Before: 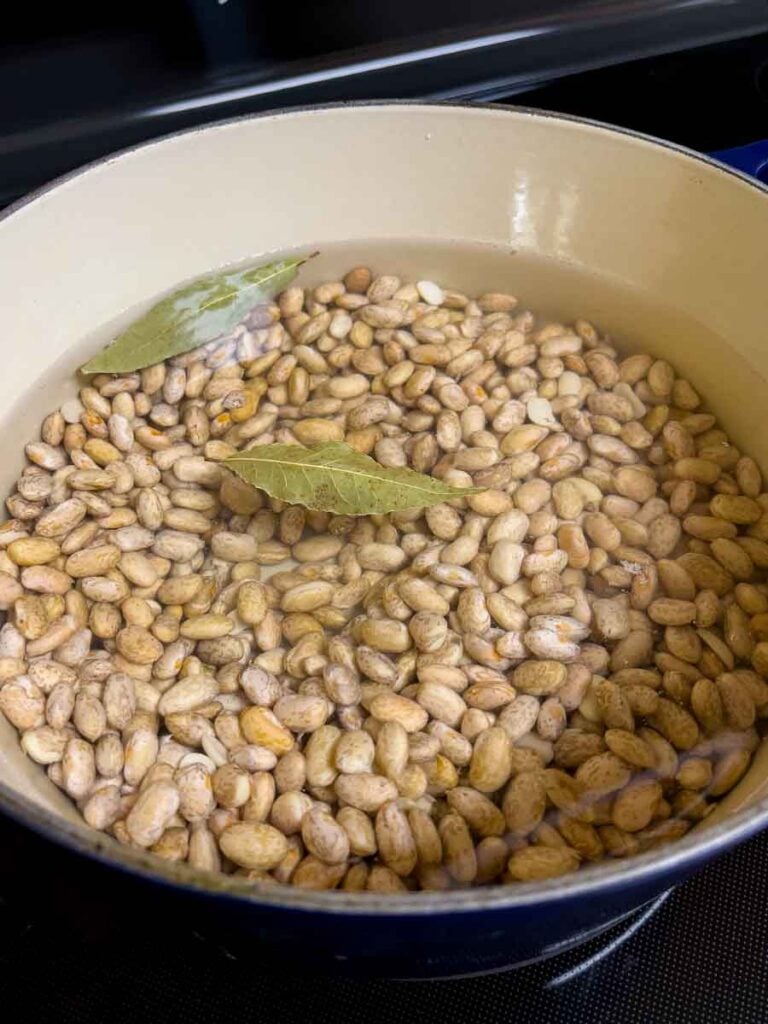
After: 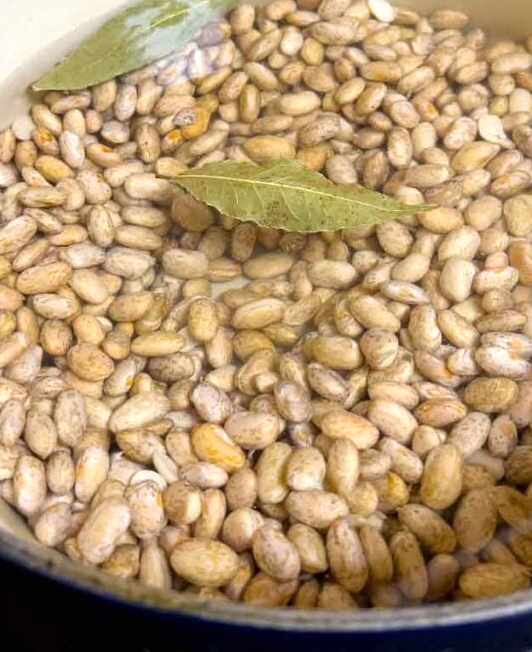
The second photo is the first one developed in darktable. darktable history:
exposure: black level correction 0, exposure 0.3 EV, compensate highlight preservation false
crop: left 6.488%, top 27.668%, right 24.183%, bottom 8.656%
